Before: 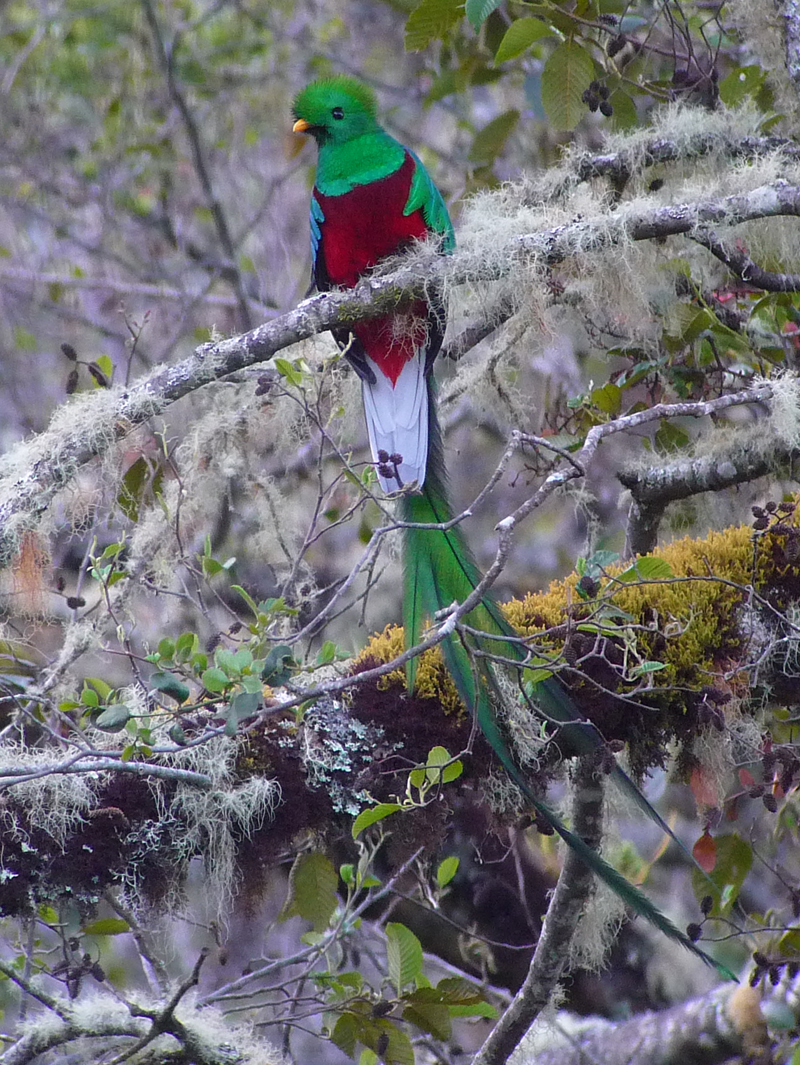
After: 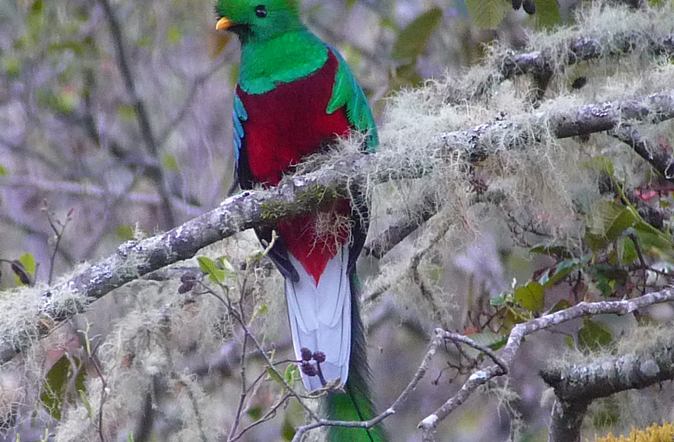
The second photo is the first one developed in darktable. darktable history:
crop and rotate: left 9.641%, top 9.625%, right 6.004%, bottom 48.847%
